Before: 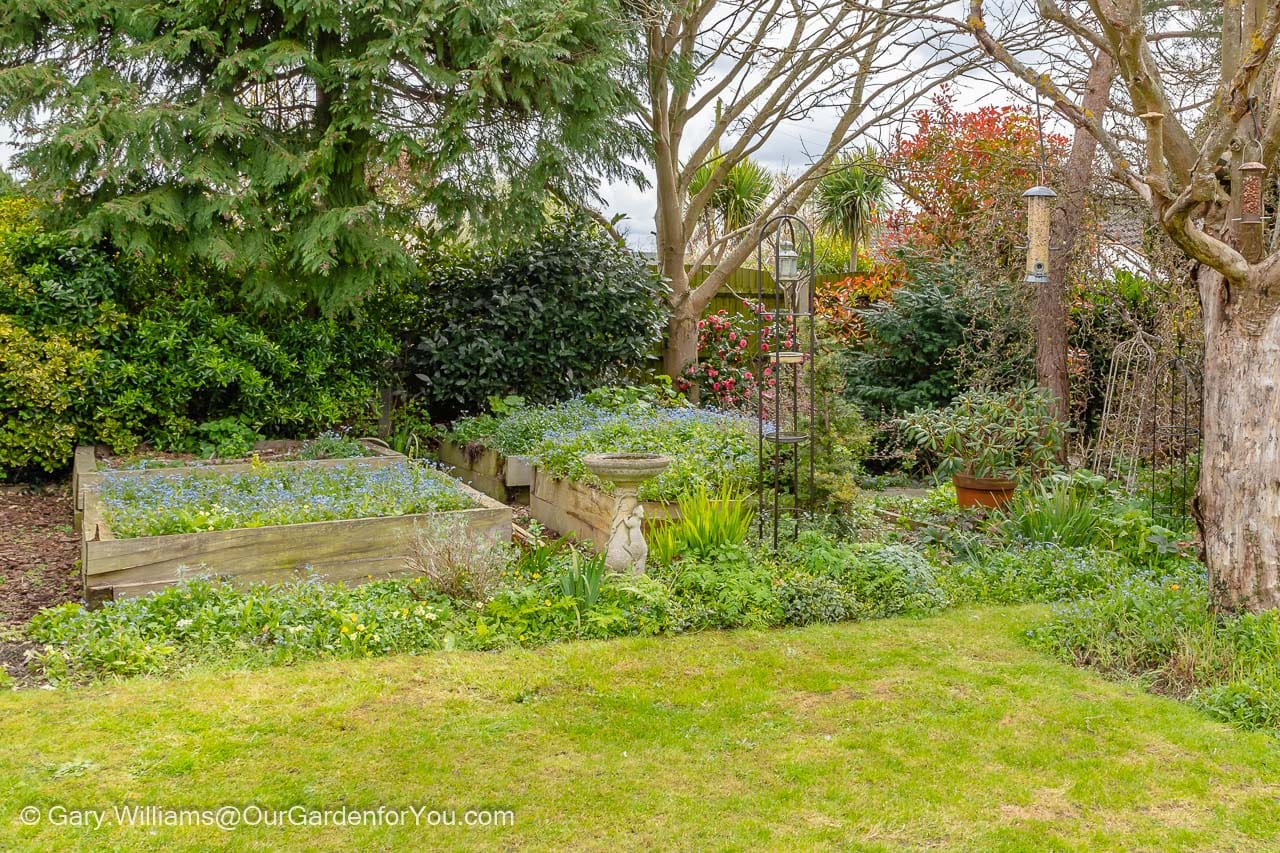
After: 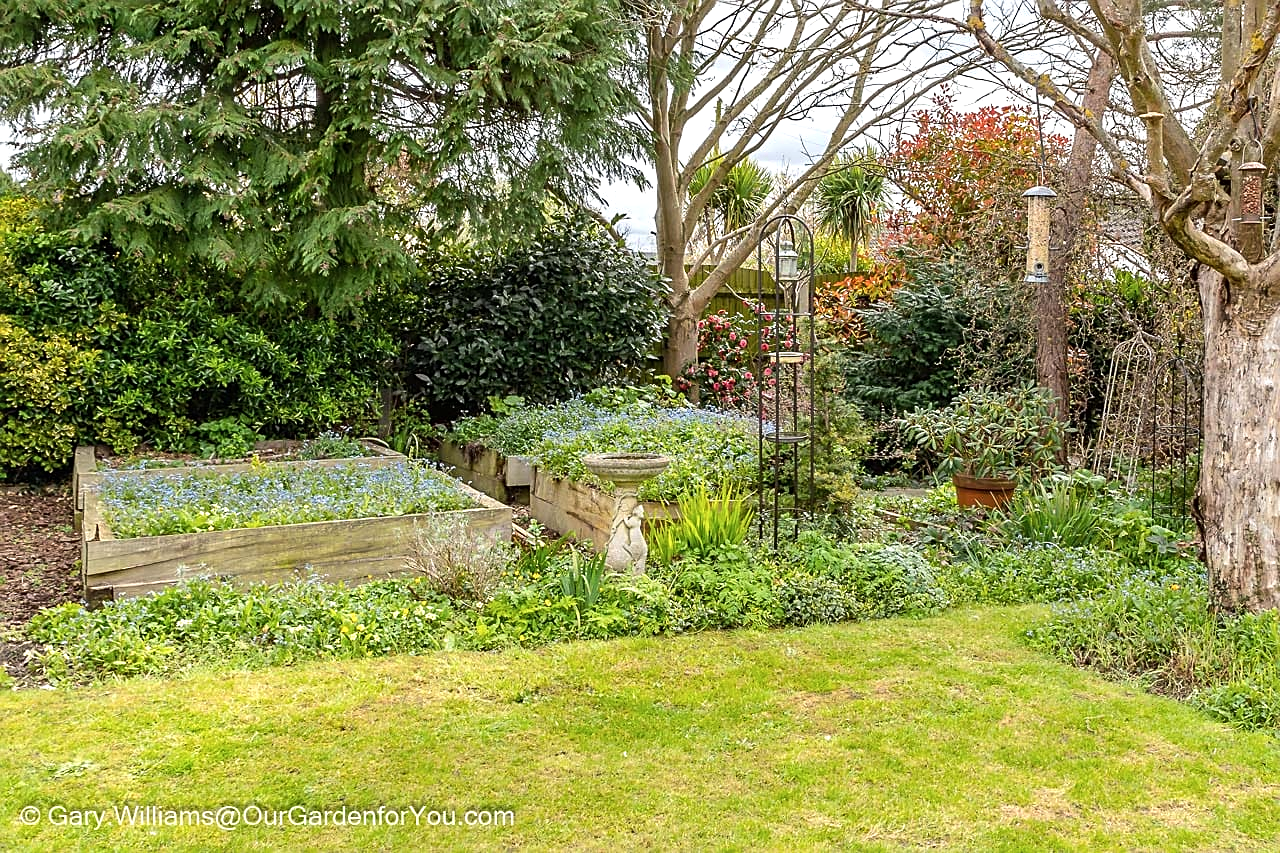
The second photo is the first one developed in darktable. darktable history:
sharpen: on, module defaults
contrast brightness saturation: saturation -0.05
tone equalizer: -8 EV -0.417 EV, -7 EV -0.389 EV, -6 EV -0.333 EV, -5 EV -0.222 EV, -3 EV 0.222 EV, -2 EV 0.333 EV, -1 EV 0.389 EV, +0 EV 0.417 EV, edges refinement/feathering 500, mask exposure compensation -1.57 EV, preserve details no
